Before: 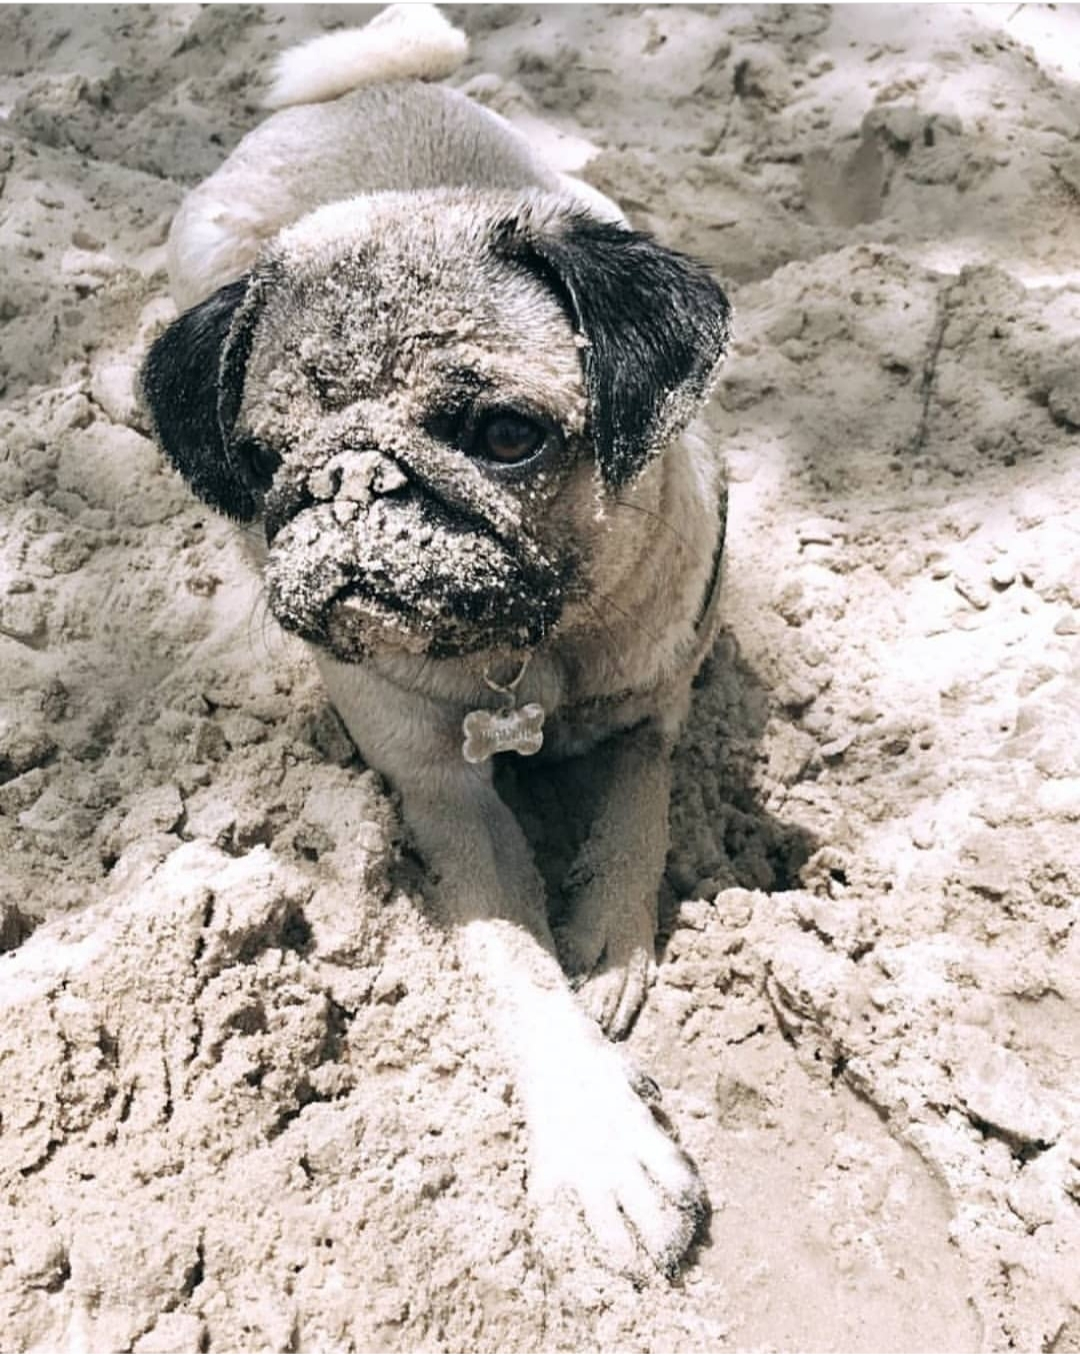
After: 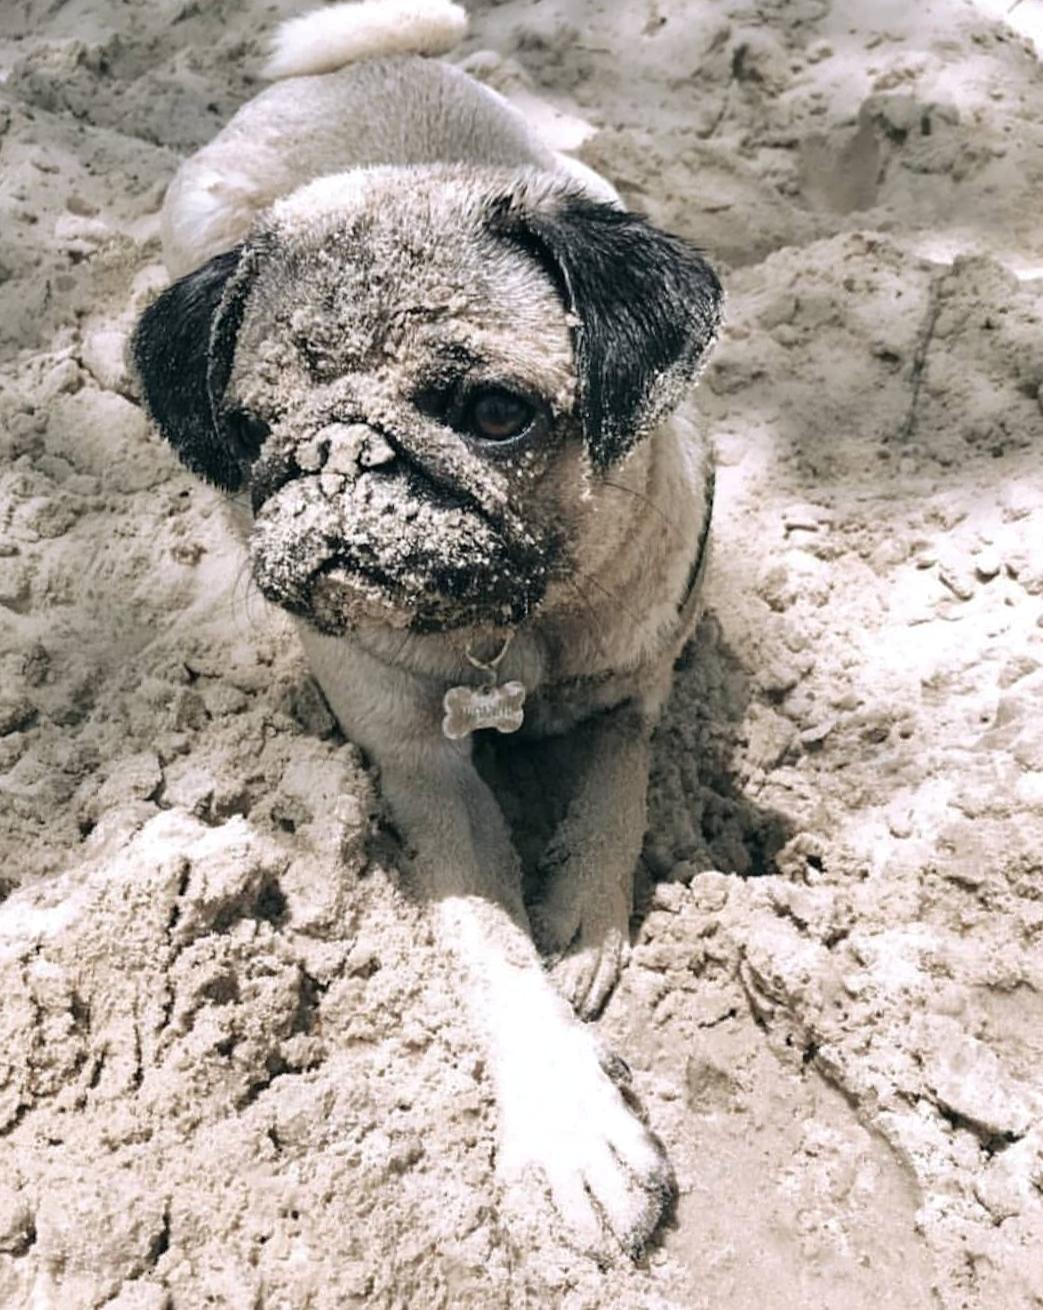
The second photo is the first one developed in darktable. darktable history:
crop and rotate: angle -1.6°
shadows and highlights: shadows 9.16, white point adjustment 0.829, highlights -40.39
